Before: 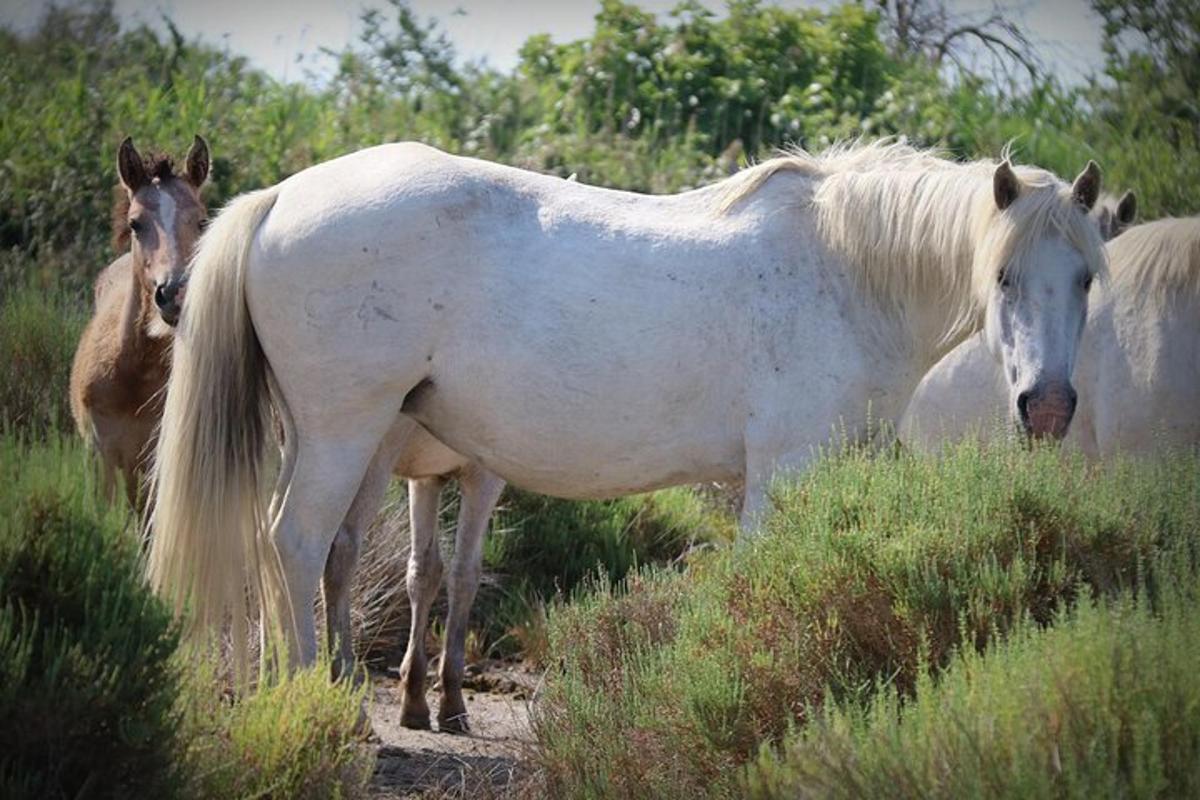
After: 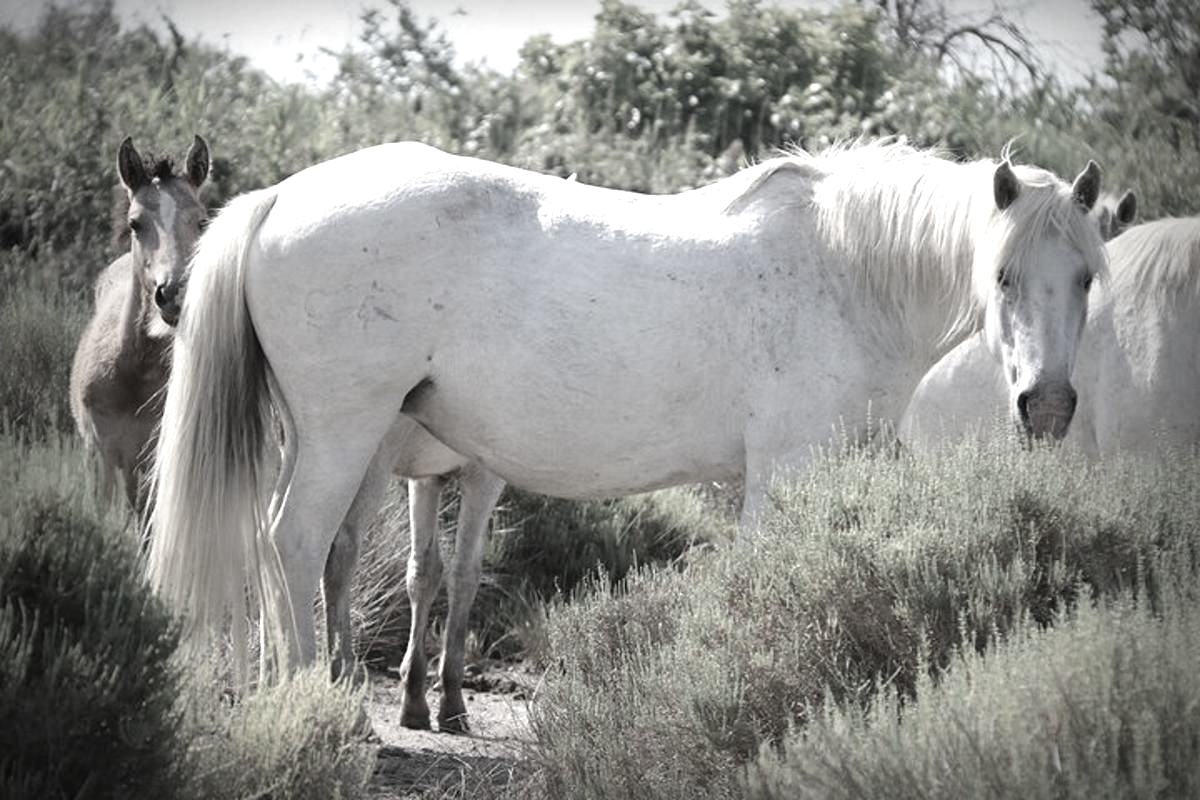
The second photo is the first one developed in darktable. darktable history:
color correction: highlights b* 0.059, saturation 0.181
exposure: exposure 0.67 EV, compensate highlight preservation false
